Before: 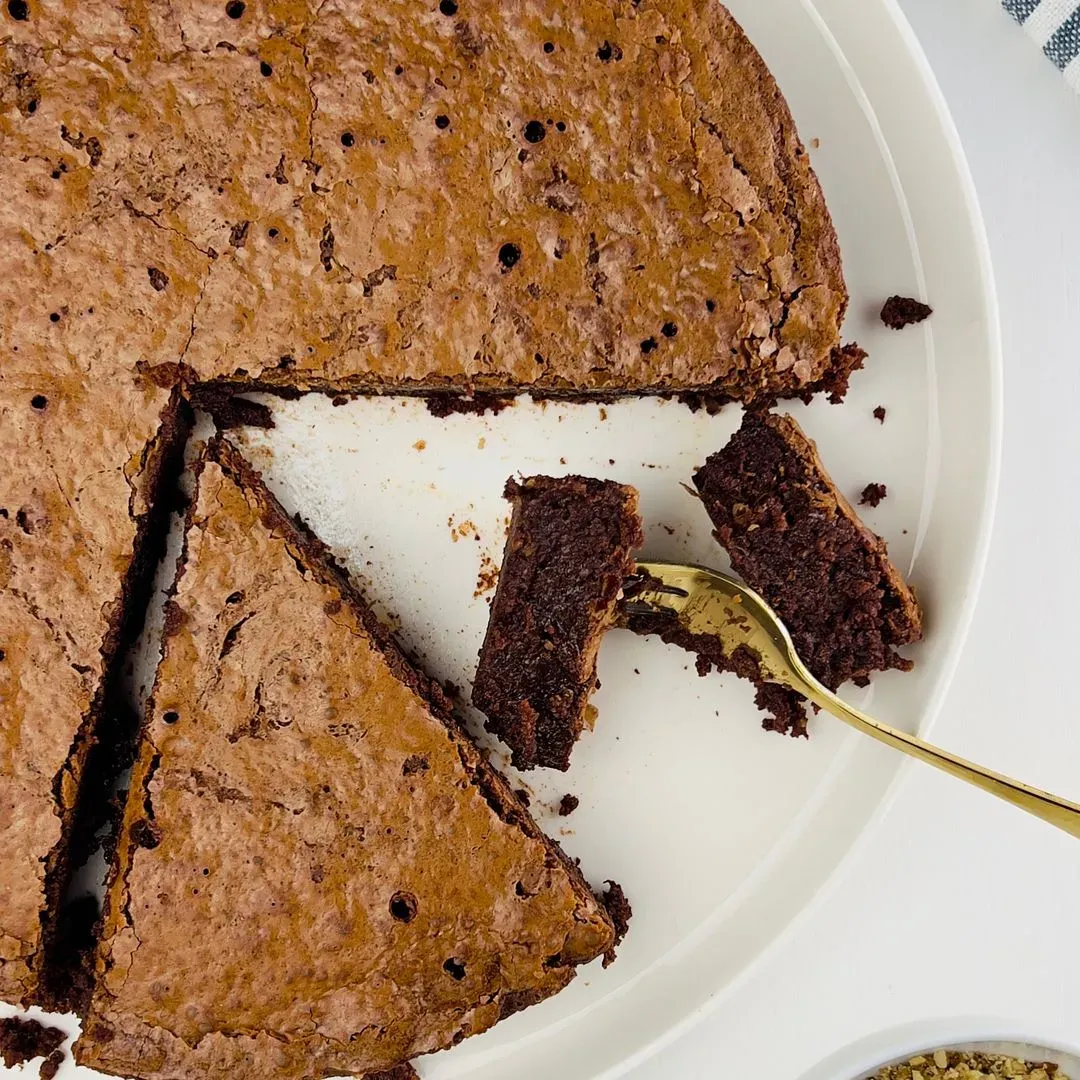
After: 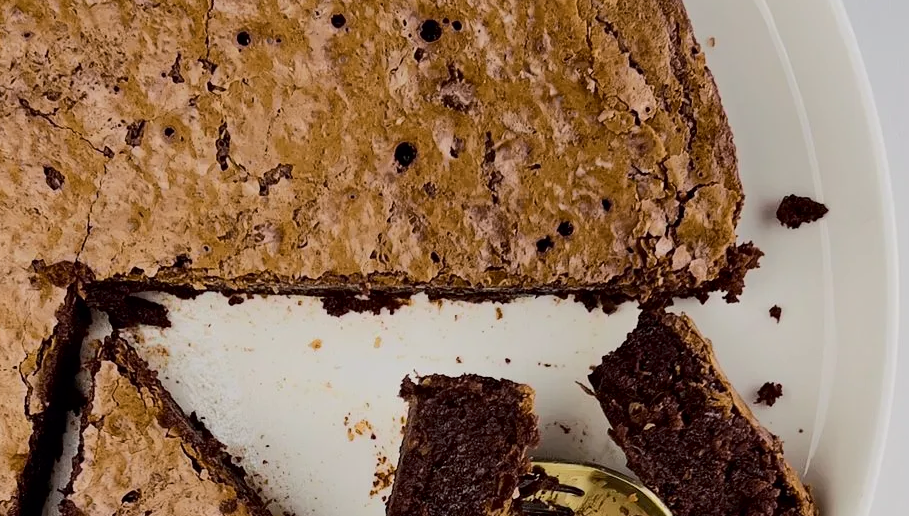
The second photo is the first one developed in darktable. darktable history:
crop and rotate: left 9.637%, top 9.393%, right 6.125%, bottom 42.795%
tone curve: curves: ch0 [(0, 0) (0.052, 0.018) (0.236, 0.207) (0.41, 0.417) (0.485, 0.518) (0.54, 0.584) (0.625, 0.666) (0.845, 0.828) (0.994, 0.964)]; ch1 [(0, 0) (0.136, 0.146) (0.317, 0.34) (0.382, 0.408) (0.434, 0.441) (0.472, 0.479) (0.498, 0.501) (0.557, 0.558) (0.616, 0.59) (0.739, 0.7) (1, 1)]; ch2 [(0, 0) (0.352, 0.403) (0.447, 0.466) (0.482, 0.482) (0.528, 0.526) (0.586, 0.577) (0.618, 0.621) (0.785, 0.747) (1, 1)], color space Lab, independent channels, preserve colors none
exposure: exposure -0.295 EV, compensate highlight preservation false
